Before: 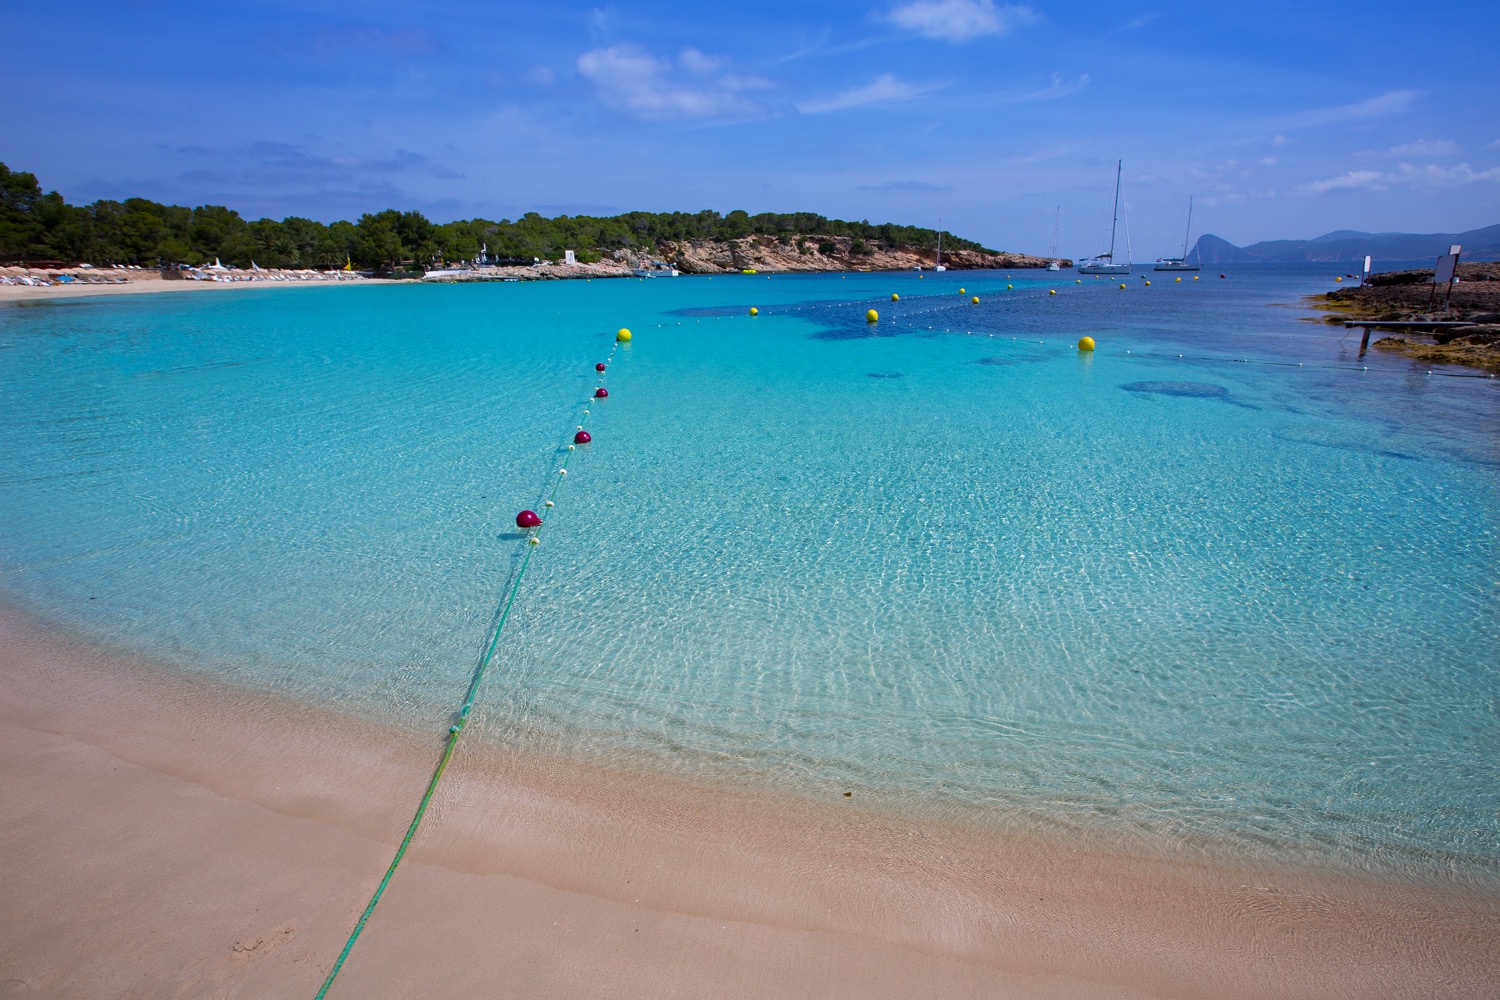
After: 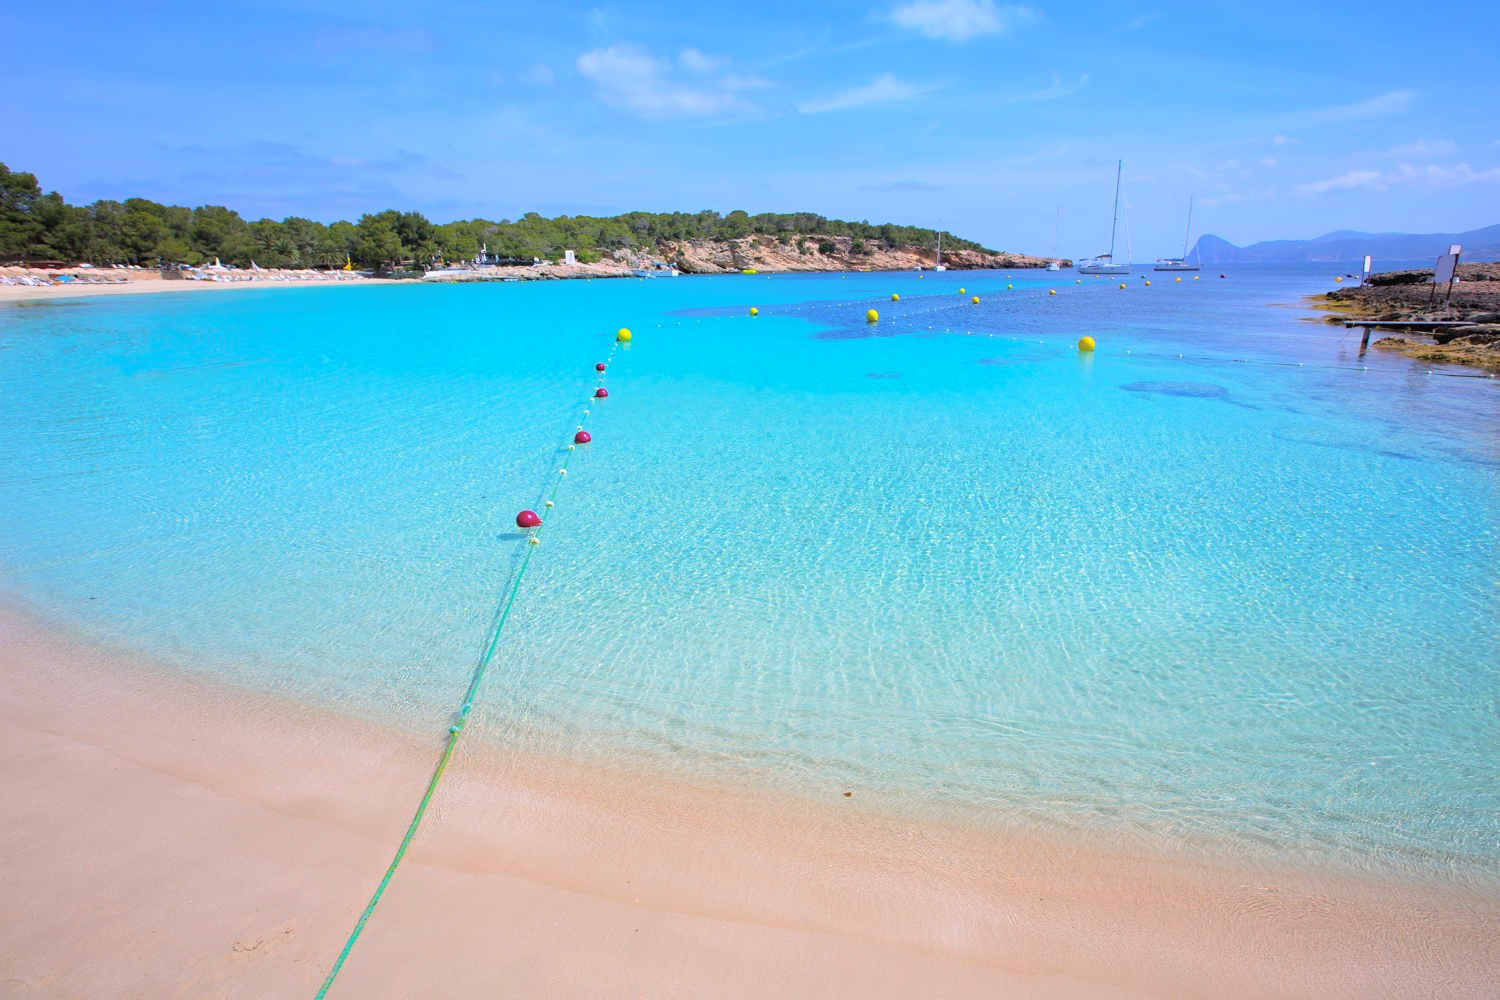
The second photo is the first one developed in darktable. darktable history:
exposure: black level correction 0, exposure 1 EV, compensate exposure bias true, compensate highlight preservation false
global tonemap: drago (0.7, 100)
